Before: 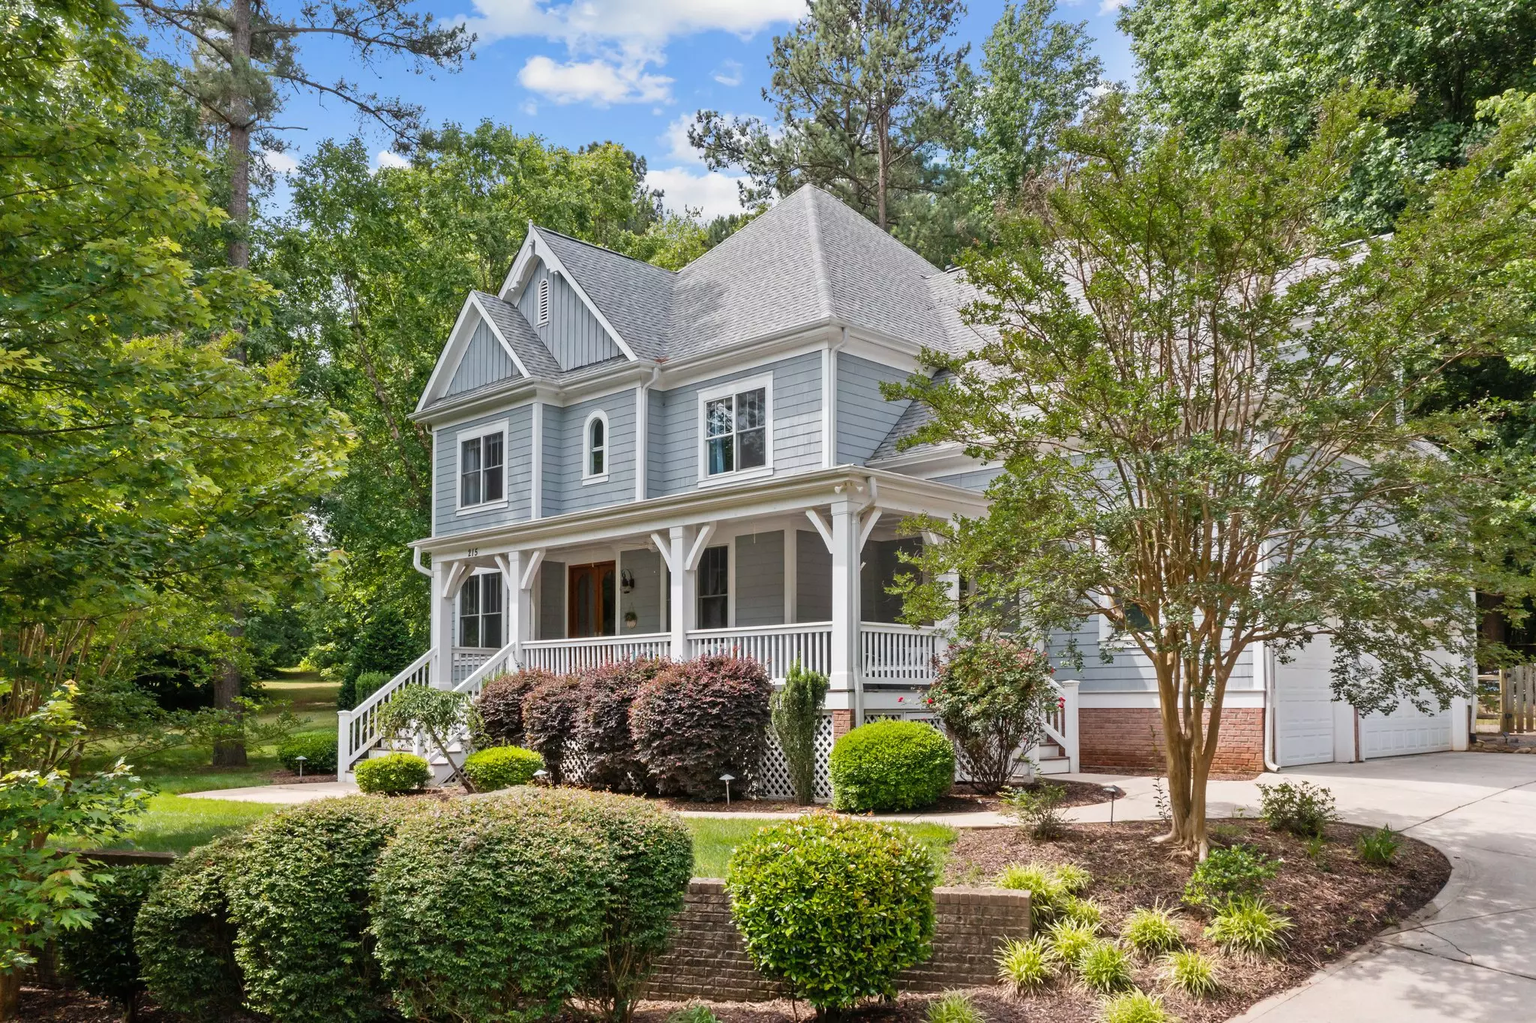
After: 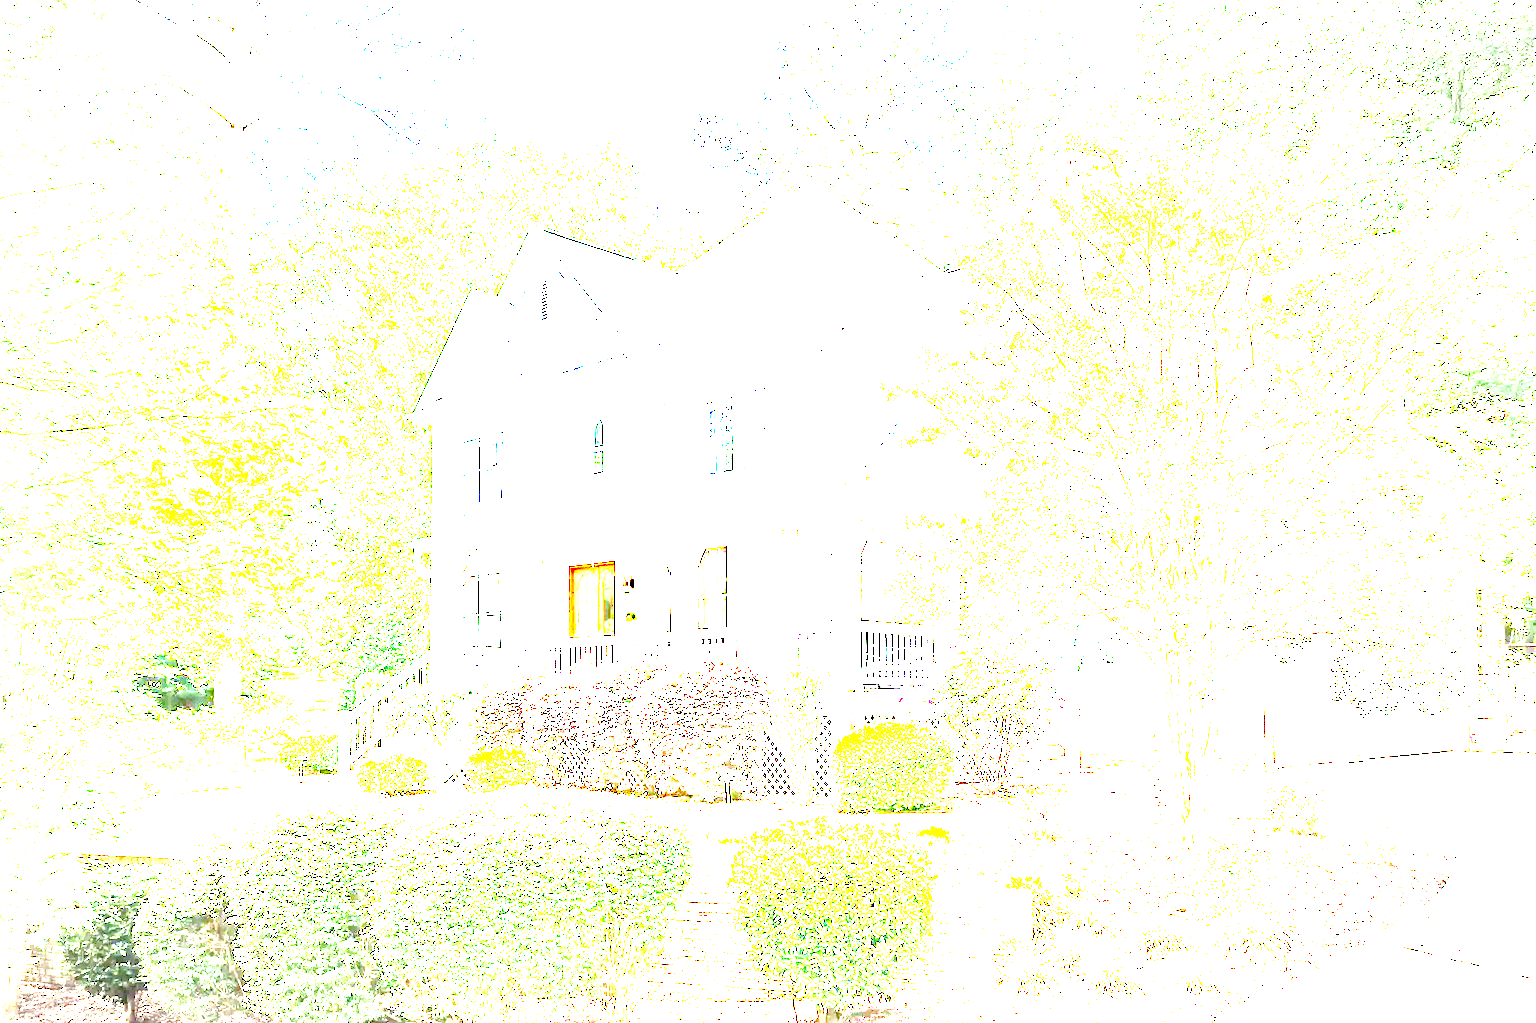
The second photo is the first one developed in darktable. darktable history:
white balance: red 0.967, blue 1.049
vignetting: automatic ratio true
haze removal: strength 0.29, distance 0.25, compatibility mode true, adaptive false
exposure: exposure 8 EV, compensate highlight preservation false
